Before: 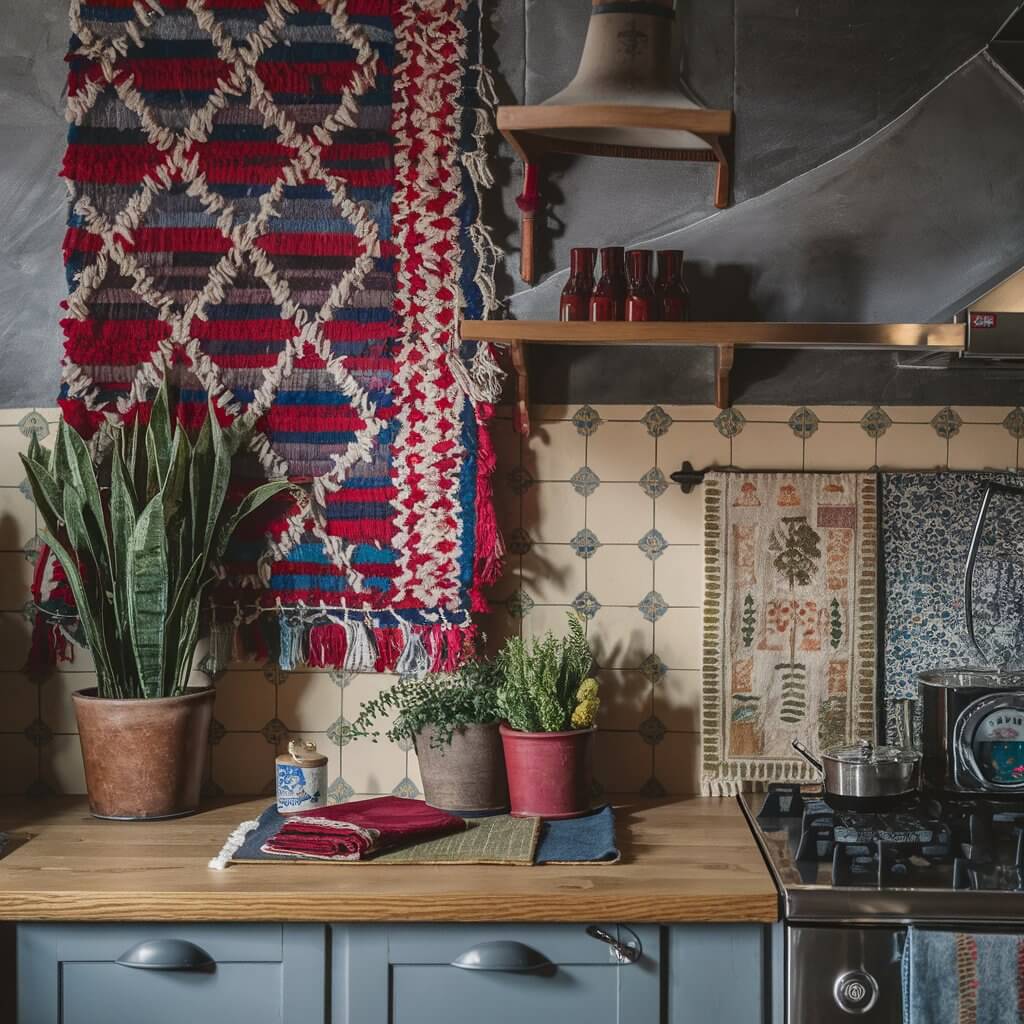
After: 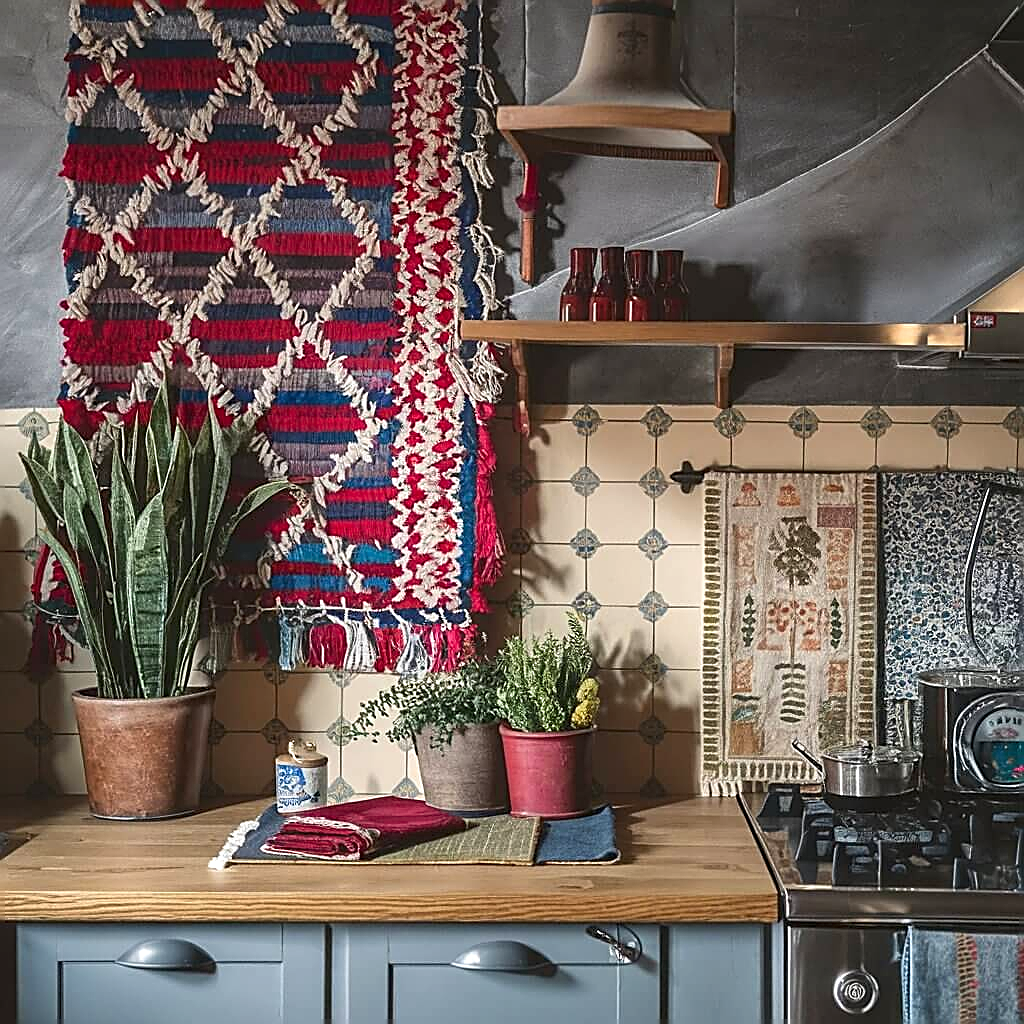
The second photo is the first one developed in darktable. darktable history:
vibrance: vibrance 14%
sharpen: amount 1
exposure: black level correction 0.001, exposure 0.5 EV, compensate exposure bias true, compensate highlight preservation false
